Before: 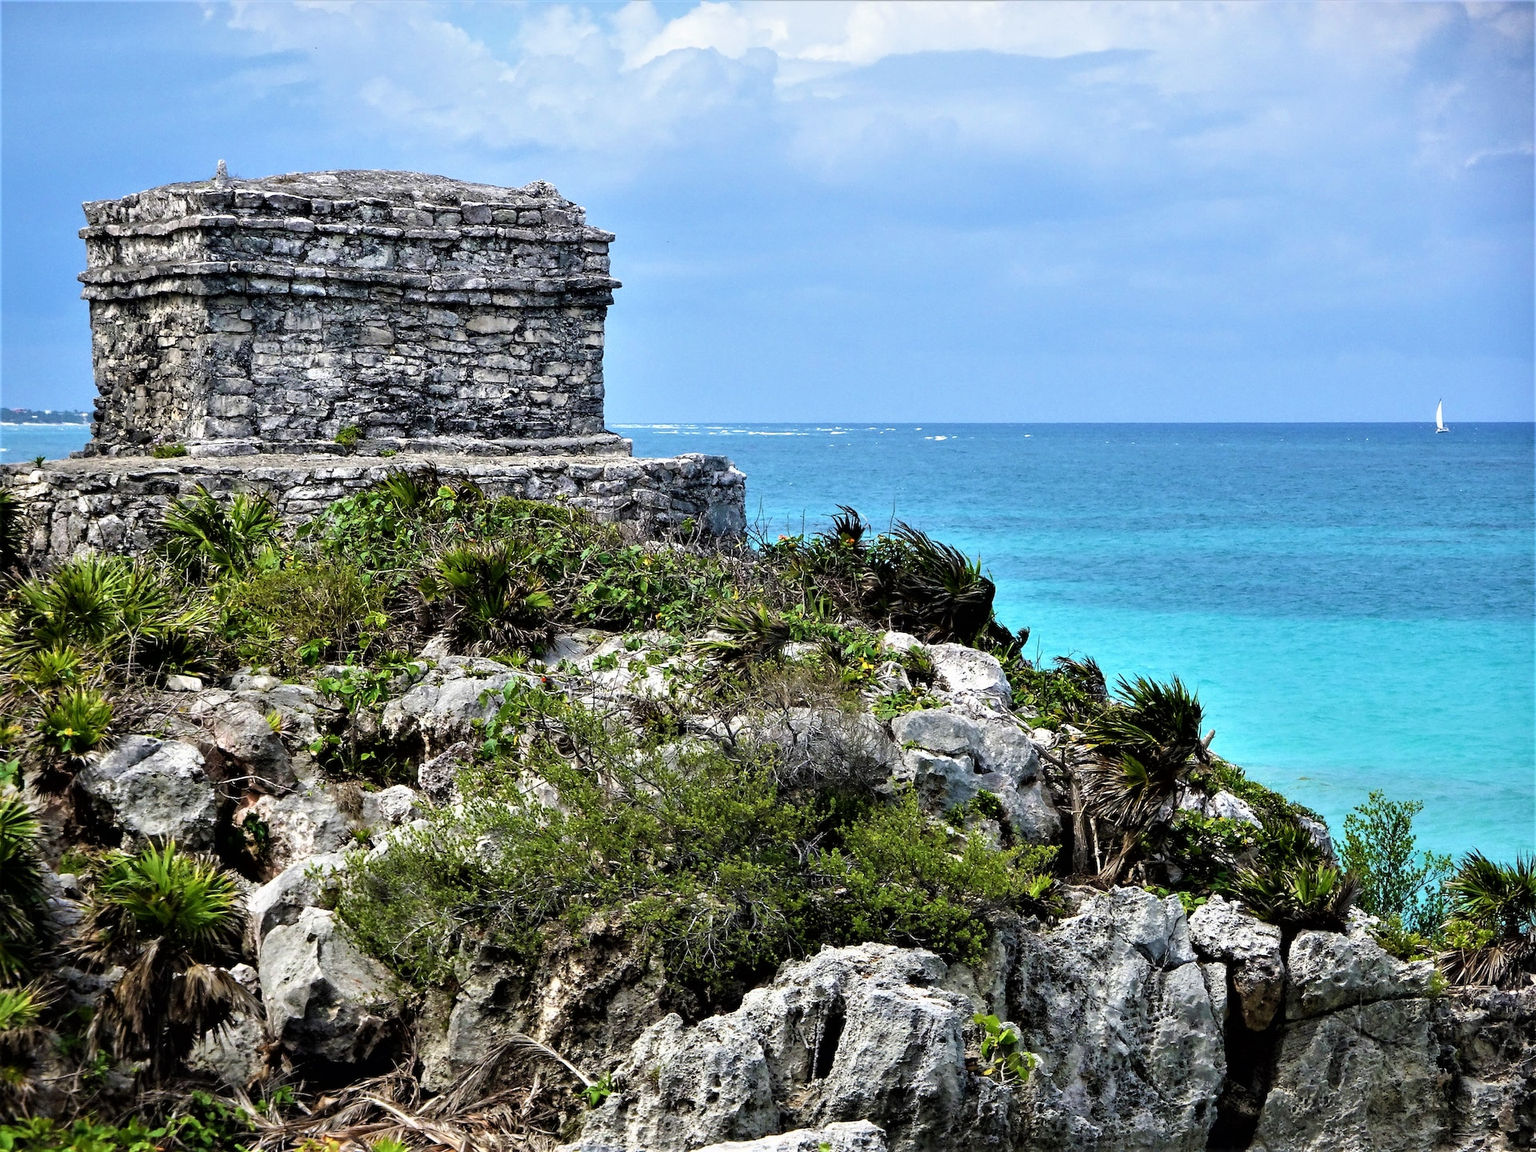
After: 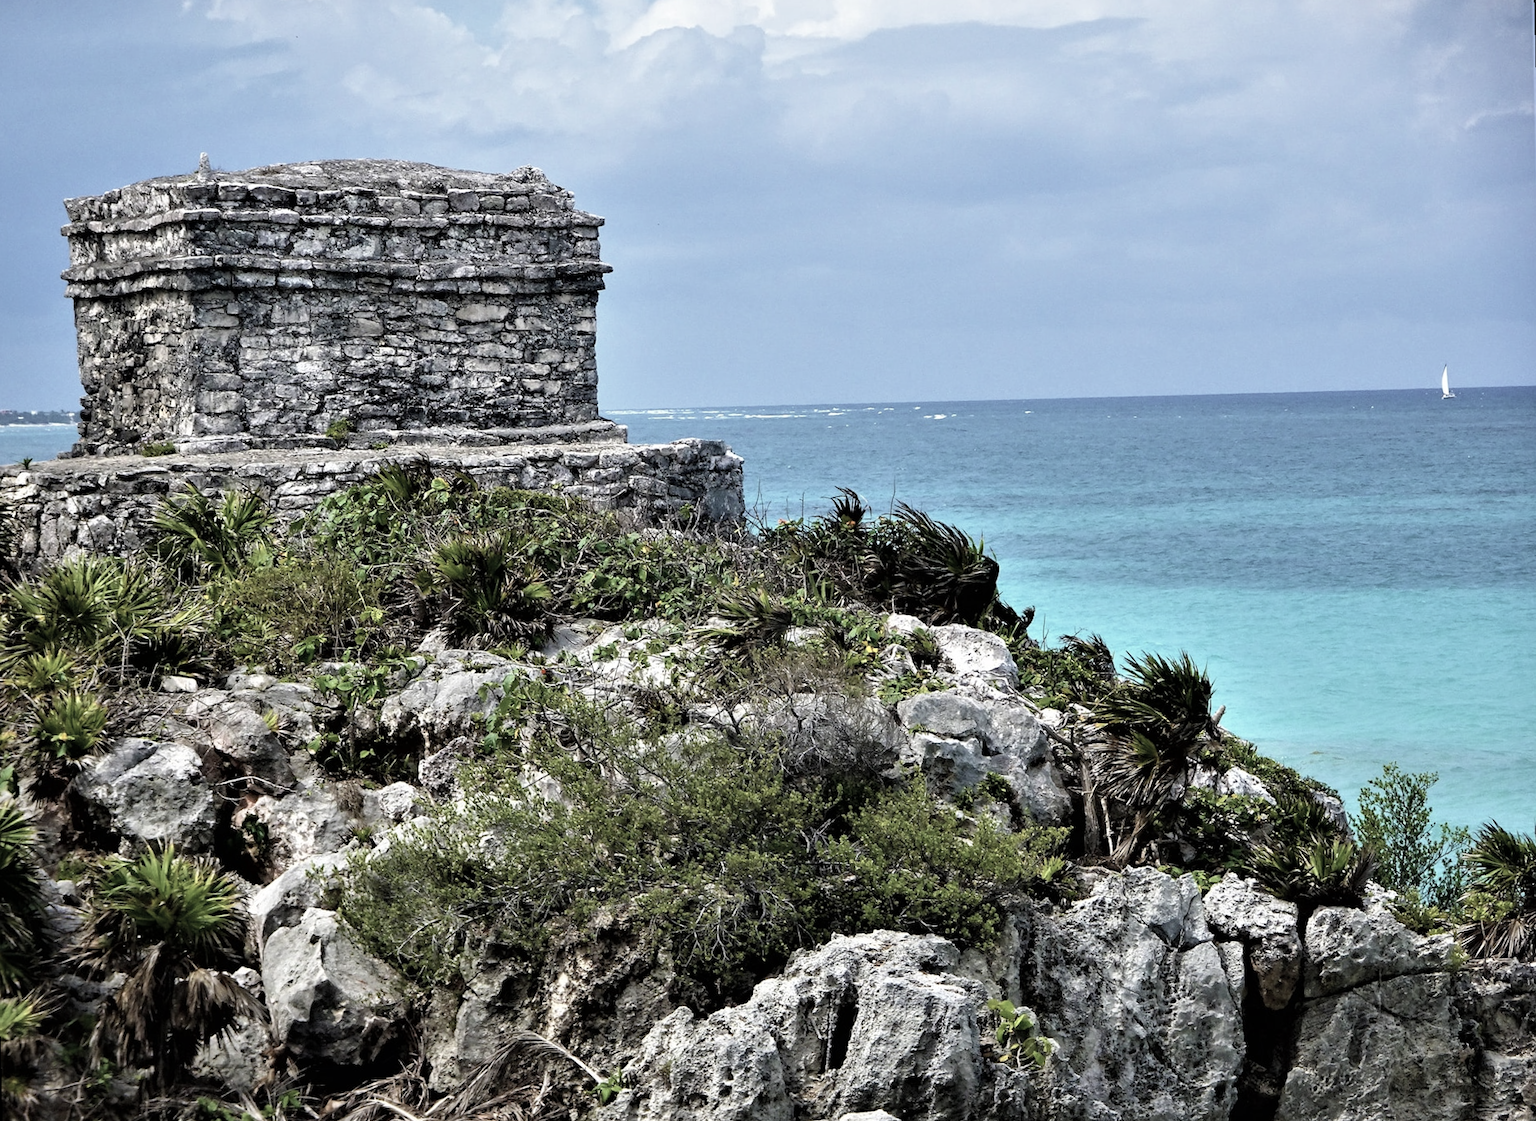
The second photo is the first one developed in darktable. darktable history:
rotate and perspective: rotation -1.42°, crop left 0.016, crop right 0.984, crop top 0.035, crop bottom 0.965
color correction: saturation 0.57
tone equalizer: on, module defaults
base curve: preserve colors none
